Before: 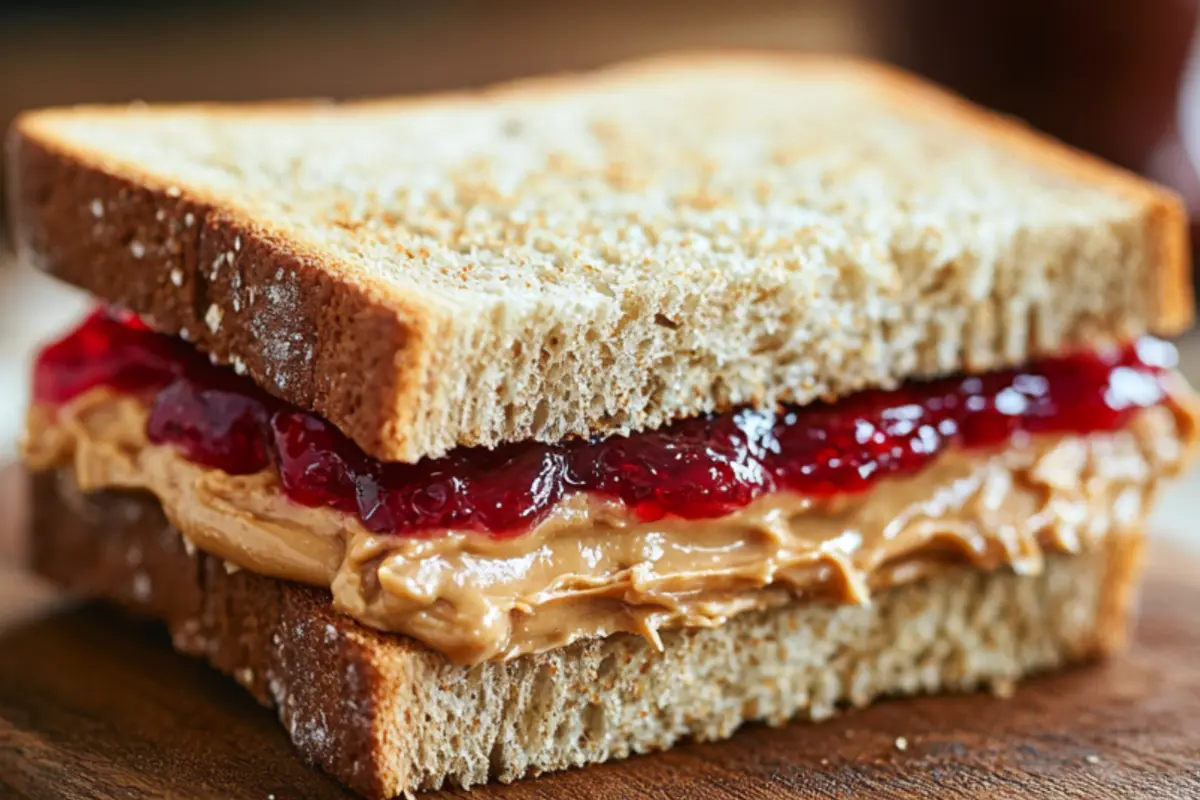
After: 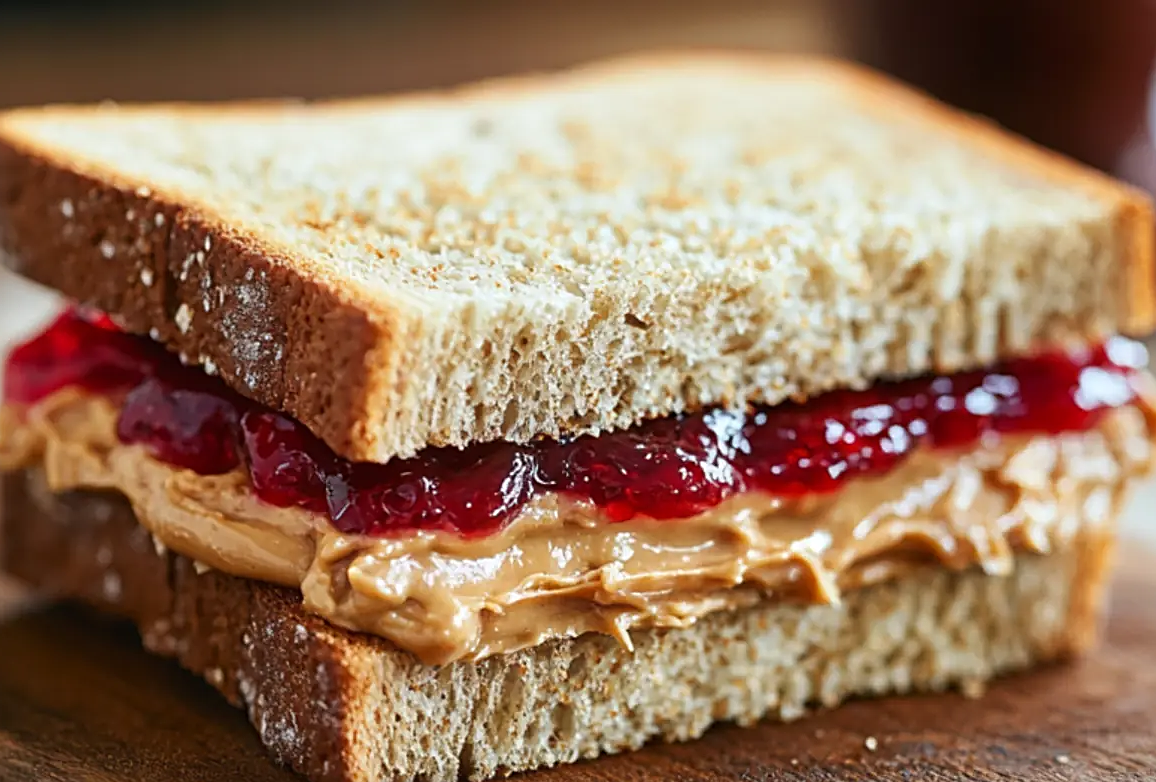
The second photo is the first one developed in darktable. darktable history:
crop and rotate: left 2.536%, right 1.107%, bottom 2.246%
sharpen: on, module defaults
